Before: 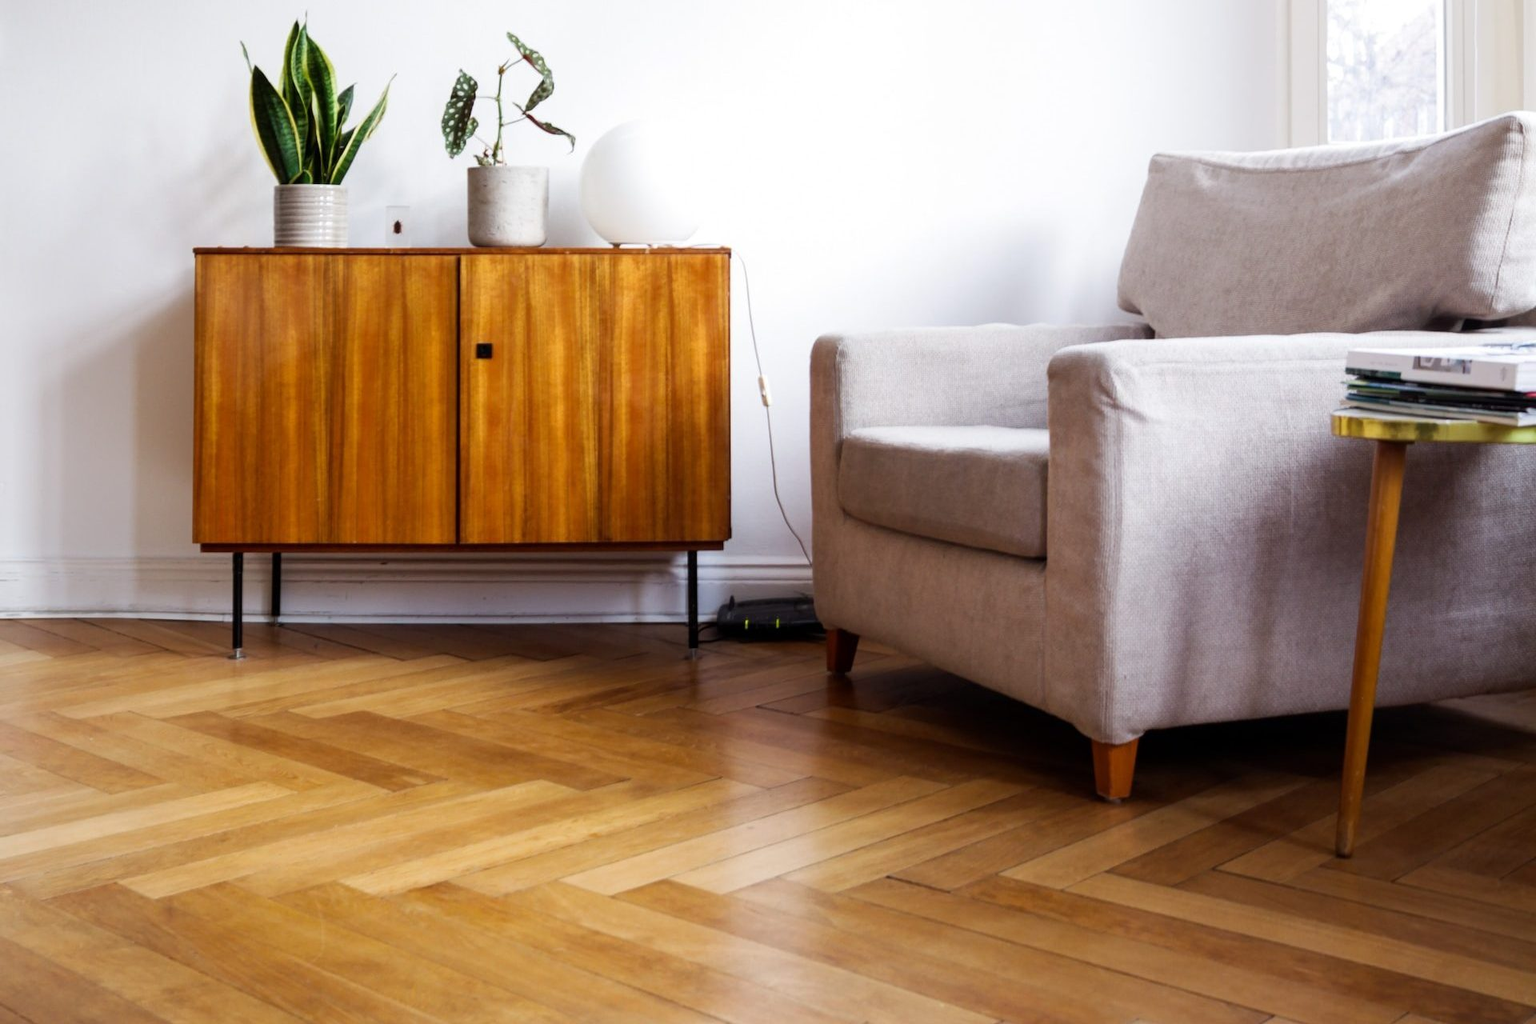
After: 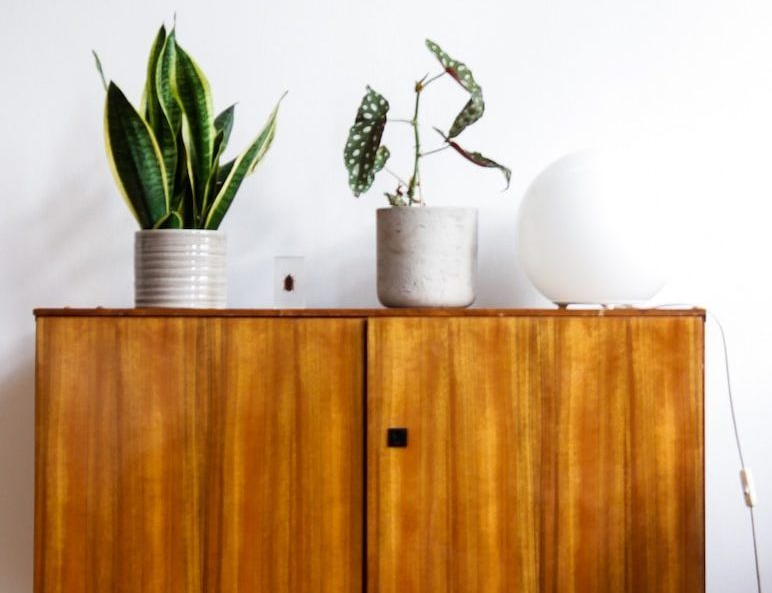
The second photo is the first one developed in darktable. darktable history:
crop and rotate: left 10.863%, top 0.084%, right 48.923%, bottom 53.544%
